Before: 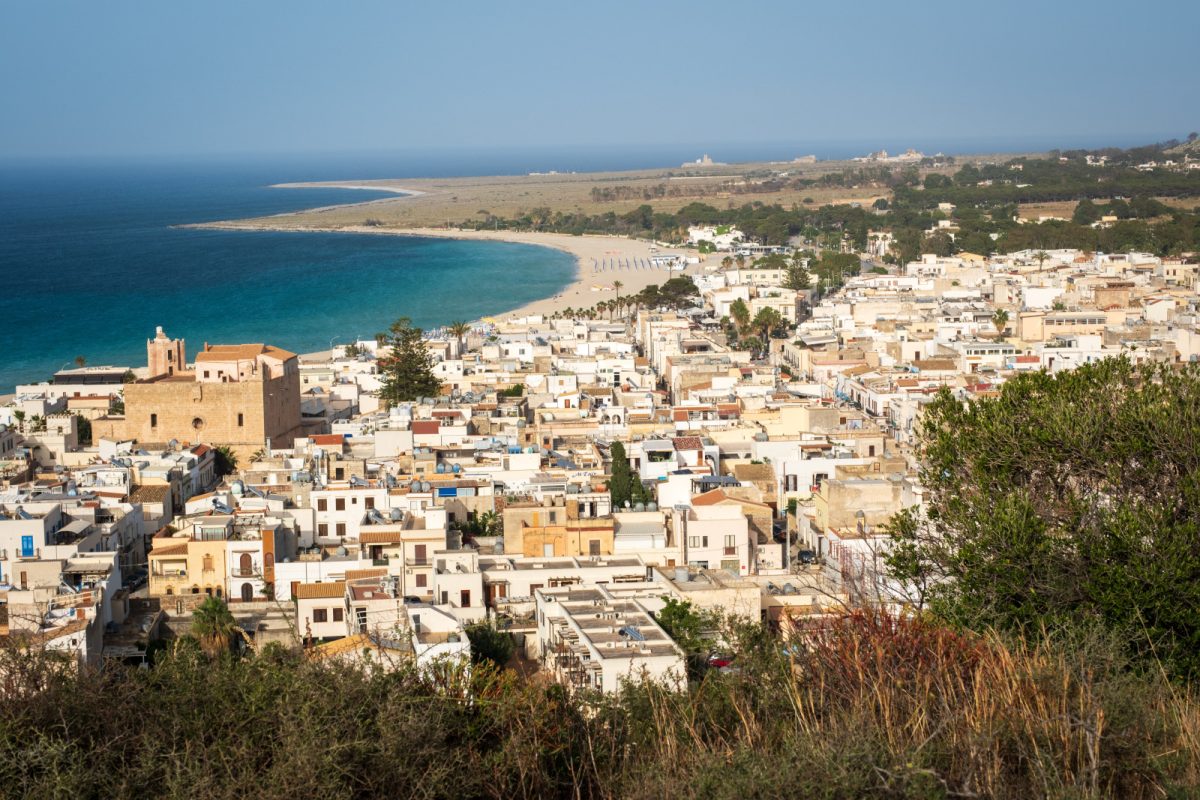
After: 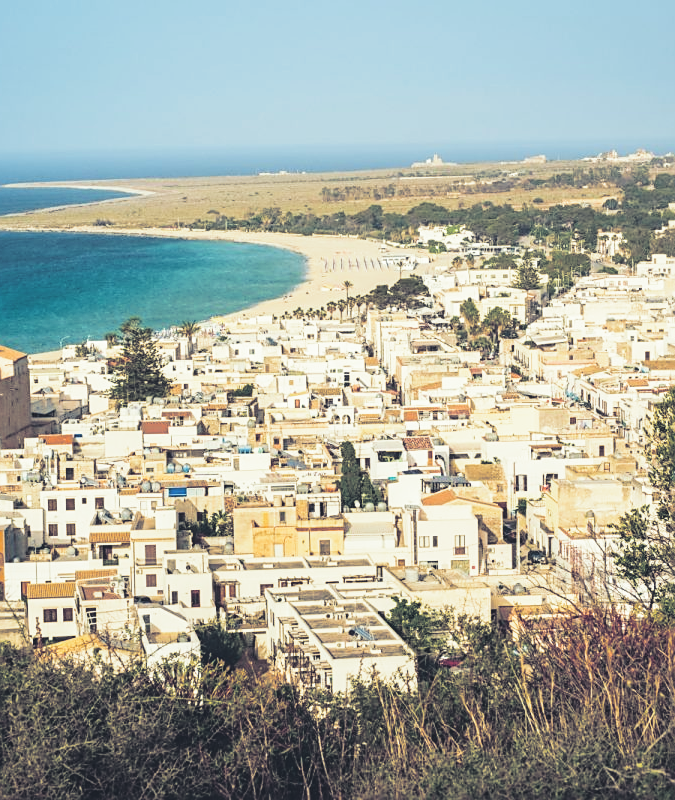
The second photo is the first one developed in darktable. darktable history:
local contrast: detail 110%
exposure: black level correction -0.015, exposure -0.125 EV, compensate highlight preservation false
color balance: mode lift, gamma, gain (sRGB), lift [1.04, 1, 1, 0.97], gamma [1.01, 1, 1, 0.97], gain [0.96, 1, 1, 0.97]
split-toning: shadows › hue 230.4°
velvia: on, module defaults
sharpen: on, module defaults
crop and rotate: left 22.516%, right 21.234%
base curve: curves: ch0 [(0, 0) (0.028, 0.03) (0.121, 0.232) (0.46, 0.748) (0.859, 0.968) (1, 1)], preserve colors none
